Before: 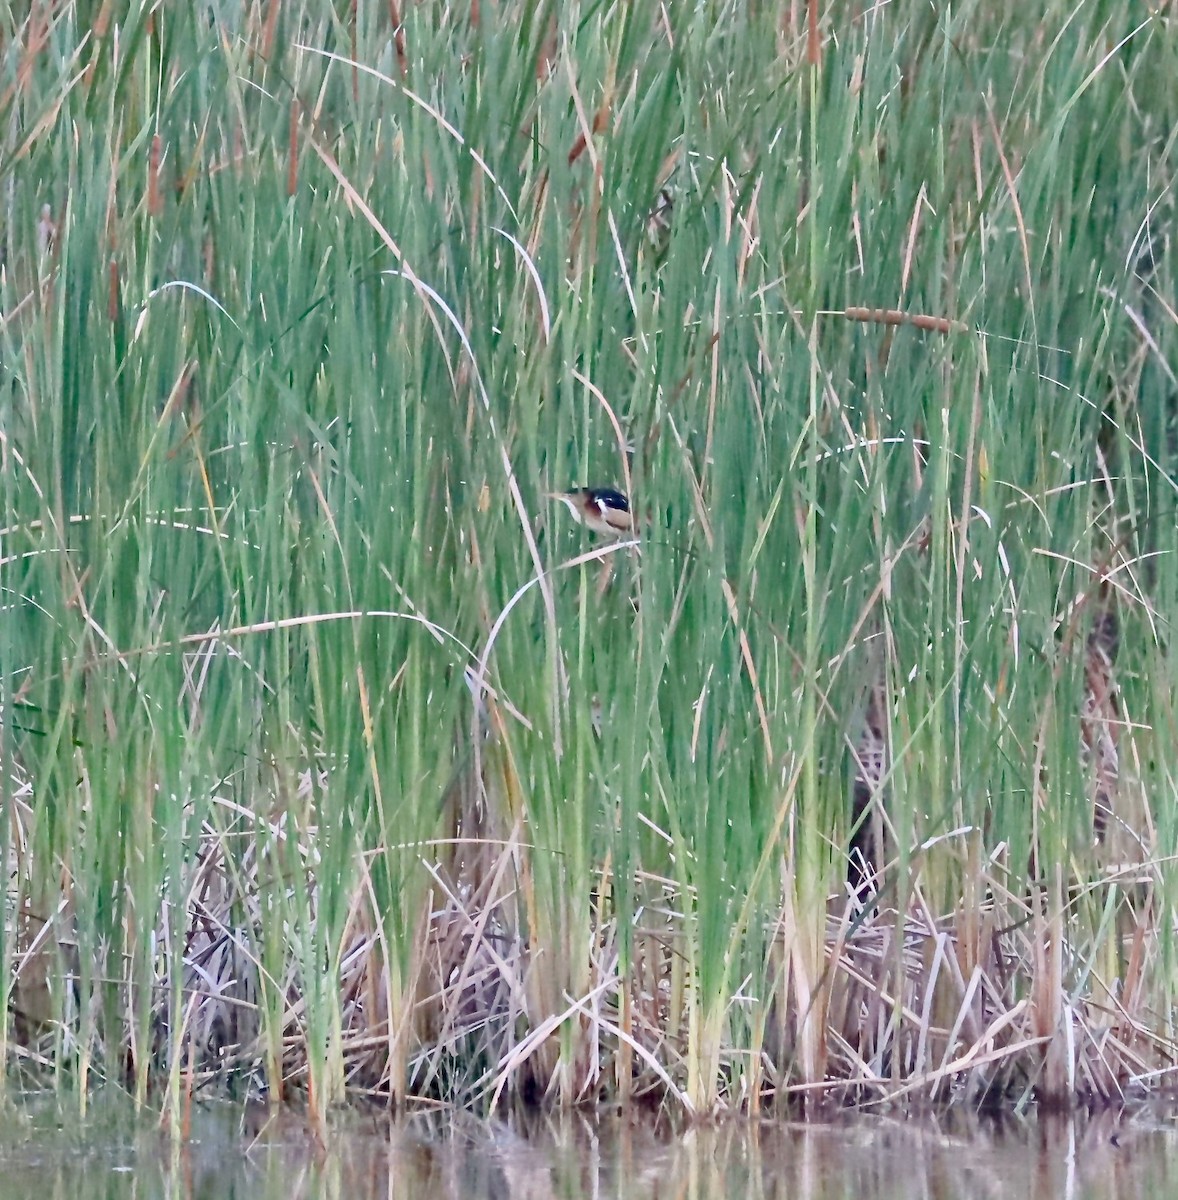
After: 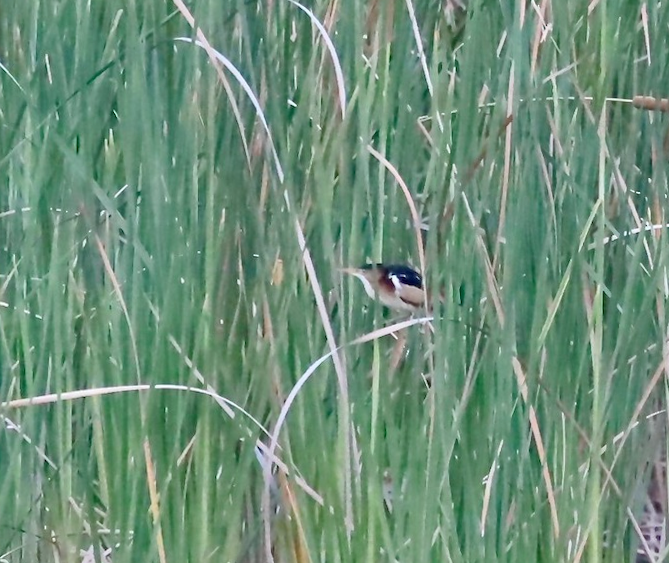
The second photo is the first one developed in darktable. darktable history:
white balance: red 0.986, blue 1.01
rotate and perspective: rotation 0.679°, lens shift (horizontal) 0.136, crop left 0.009, crop right 0.991, crop top 0.078, crop bottom 0.95
crop: left 20.932%, top 15.471%, right 21.848%, bottom 34.081%
